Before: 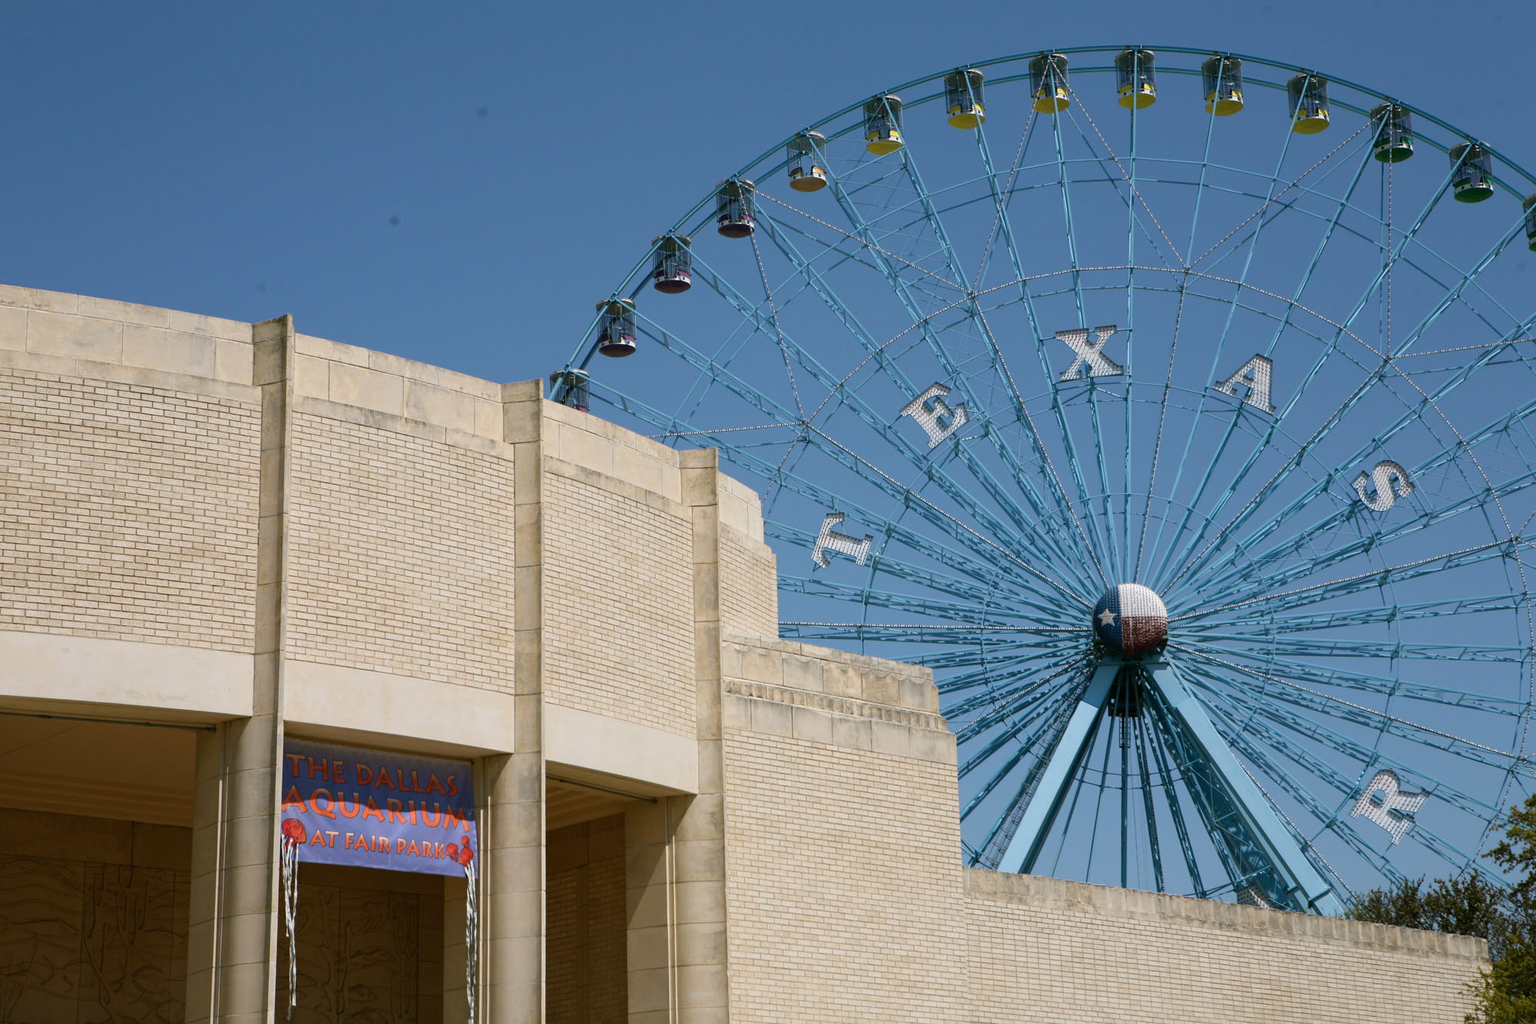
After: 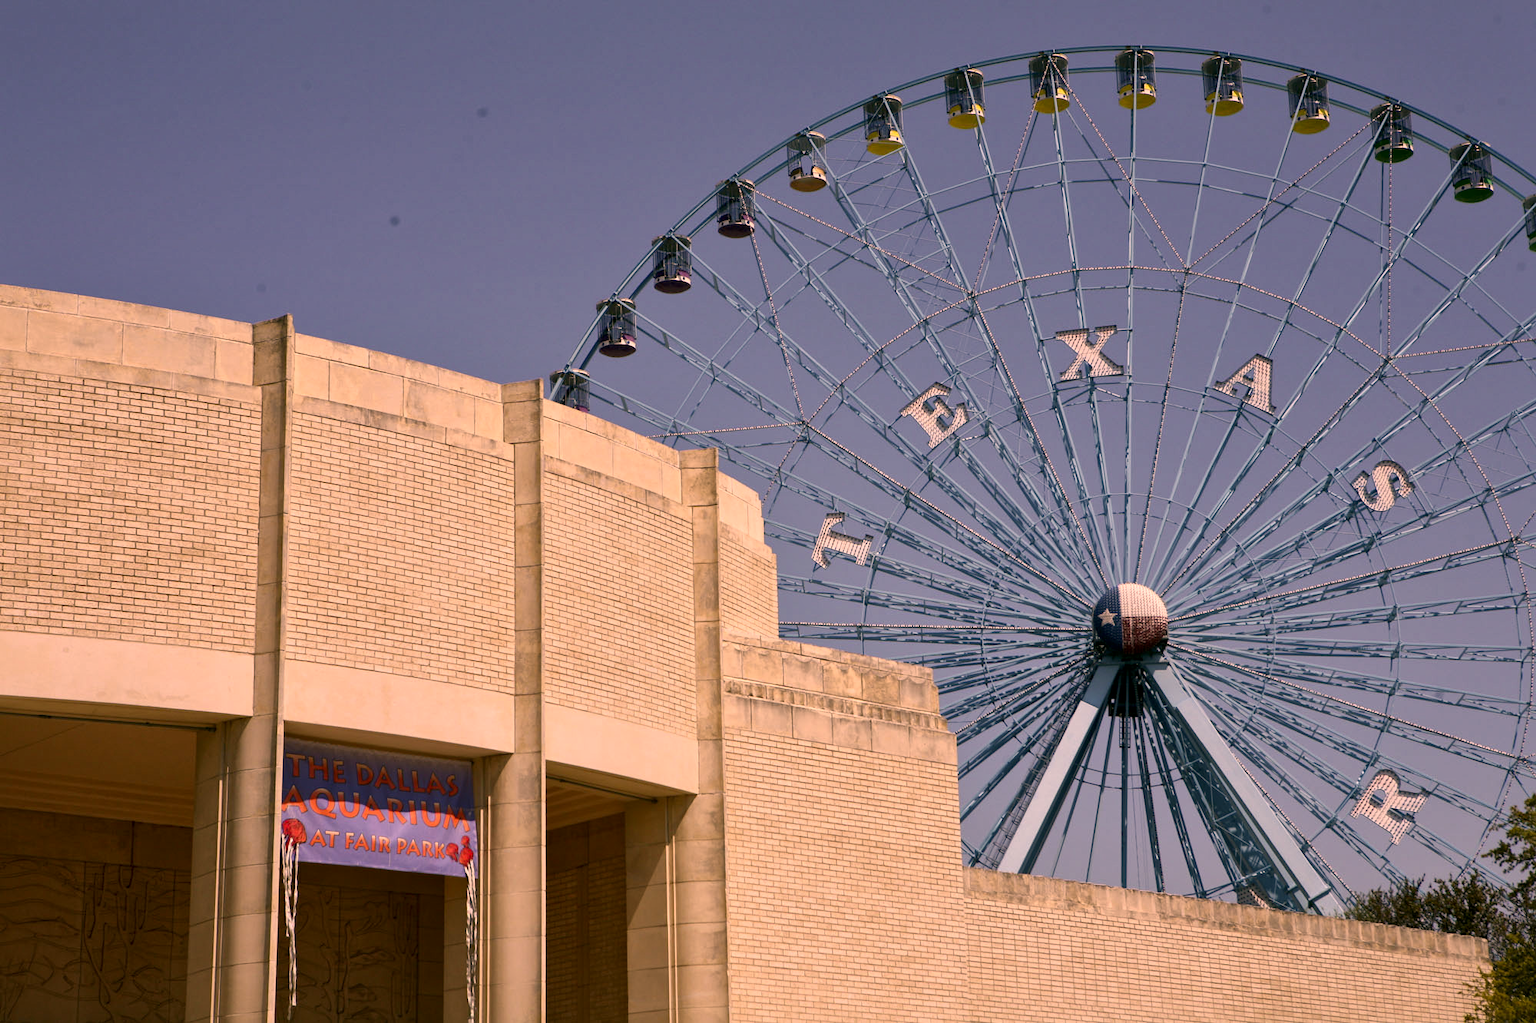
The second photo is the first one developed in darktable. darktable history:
local contrast: mode bilateral grid, contrast 20, coarseness 49, detail 144%, midtone range 0.2
color correction: highlights a* 22.61, highlights b* 22.34
